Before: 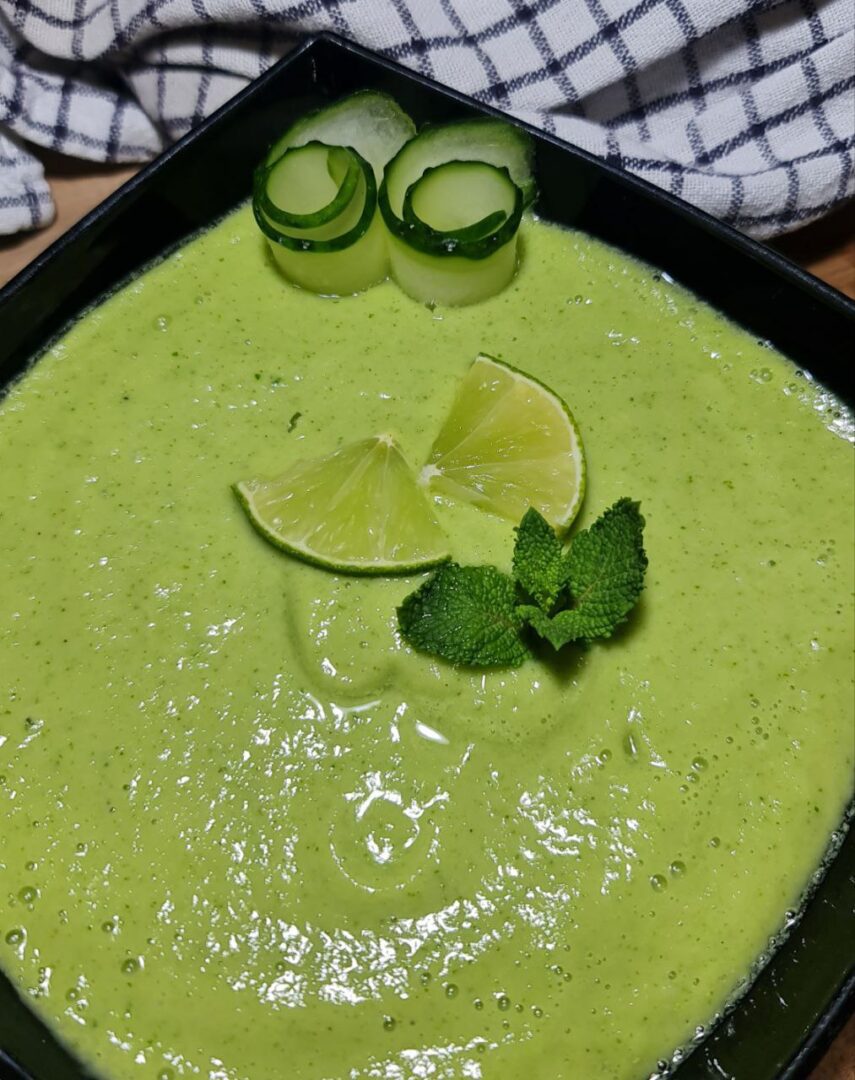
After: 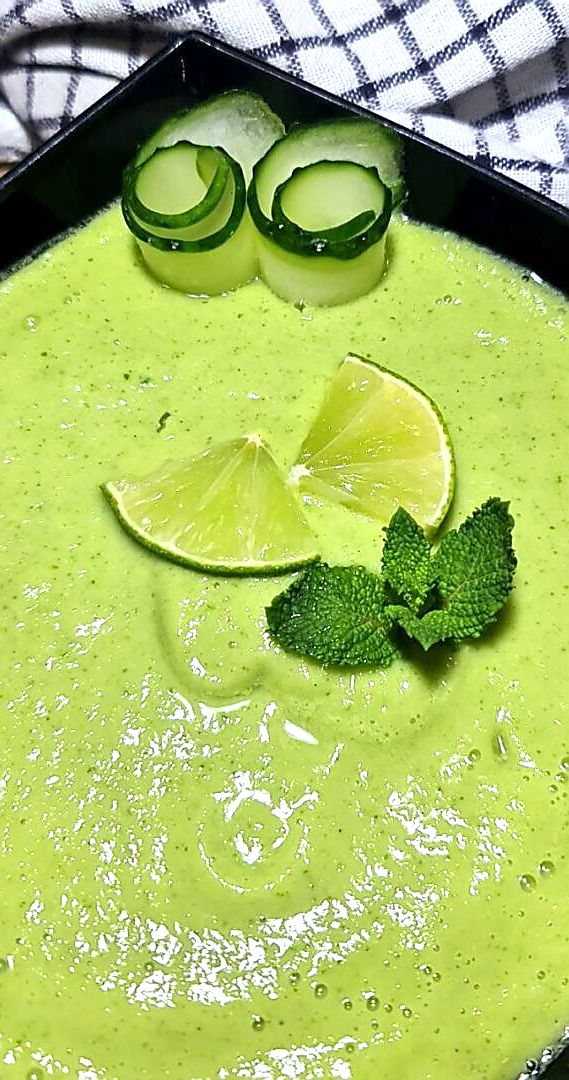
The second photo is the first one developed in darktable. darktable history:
sharpen: radius 1.4, amount 1.25, threshold 0.7
crop: left 15.419%, right 17.914%
white balance: red 0.986, blue 1.01
exposure: black level correction 0.001, exposure 0.955 EV, compensate exposure bias true, compensate highlight preservation false
